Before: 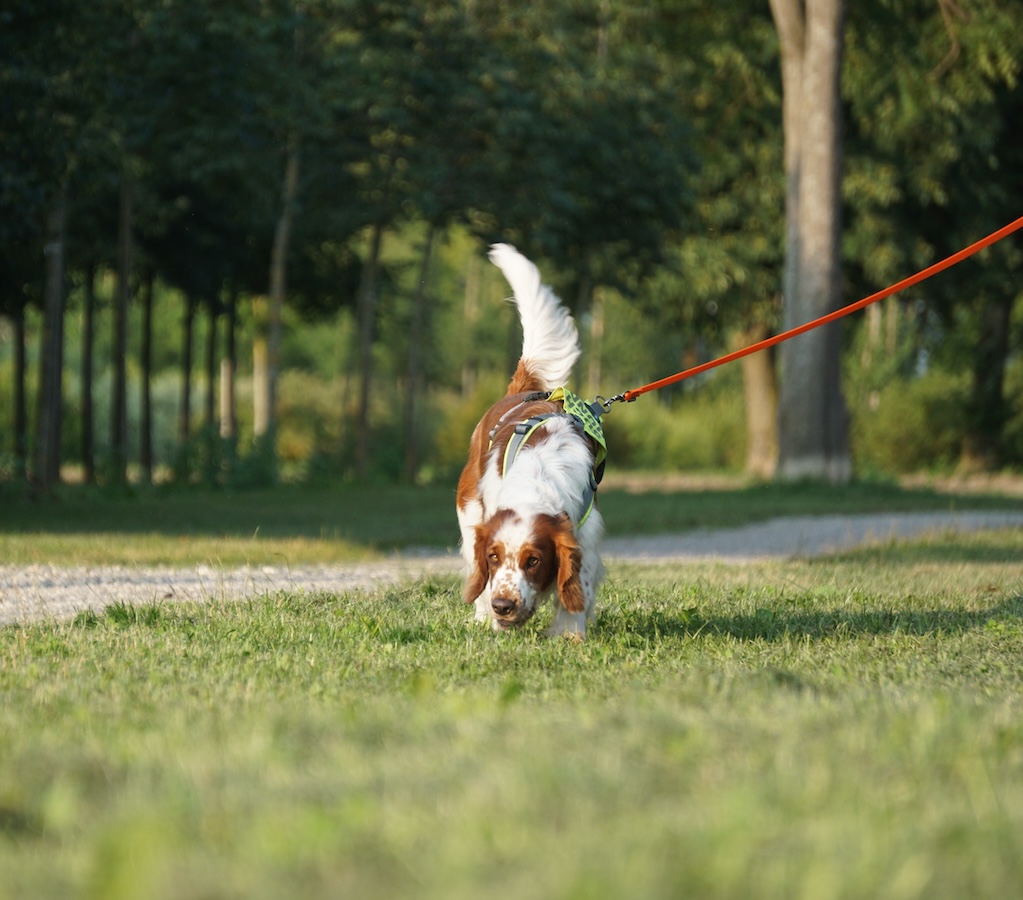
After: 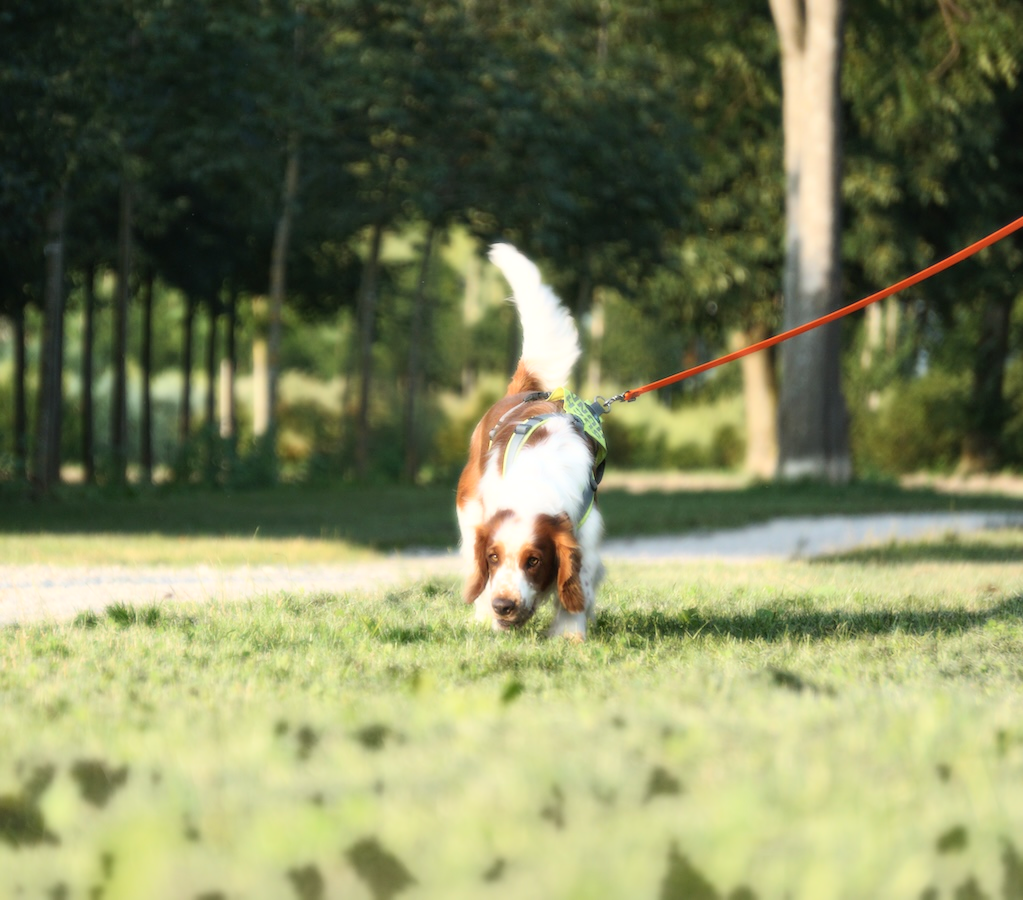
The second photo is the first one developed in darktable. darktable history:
bloom: size 0%, threshold 54.82%, strength 8.31%
shadows and highlights: shadows 24.5, highlights -78.15, soften with gaussian
